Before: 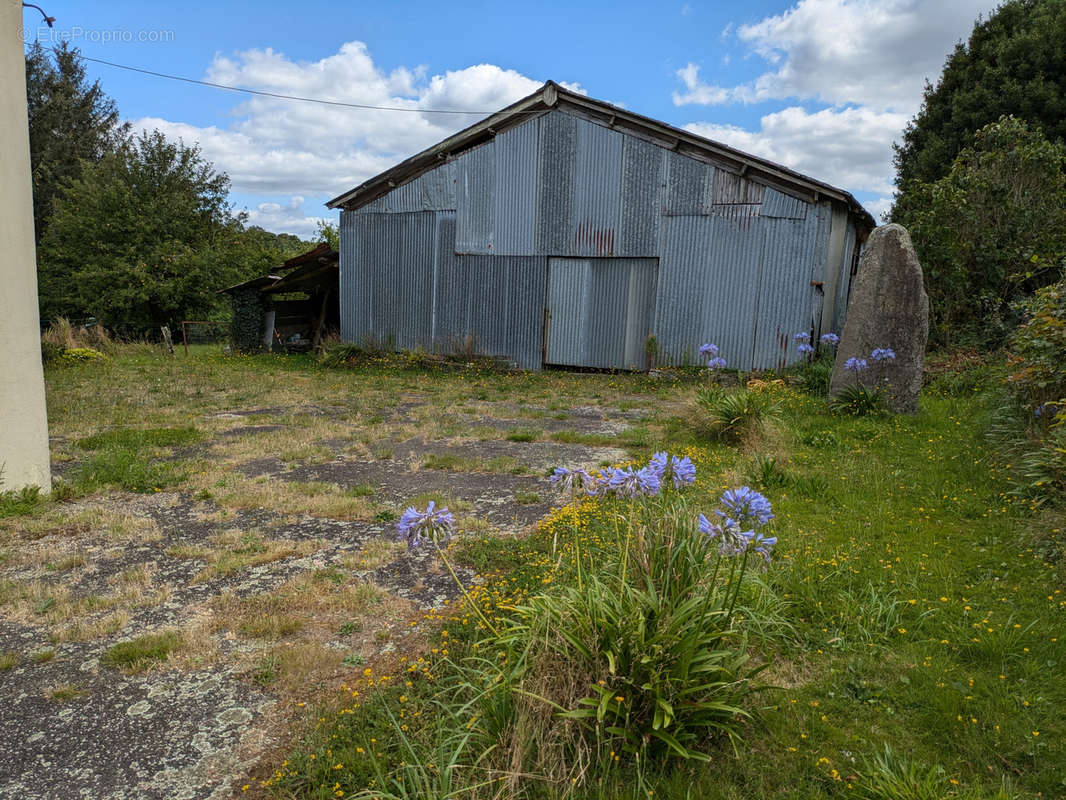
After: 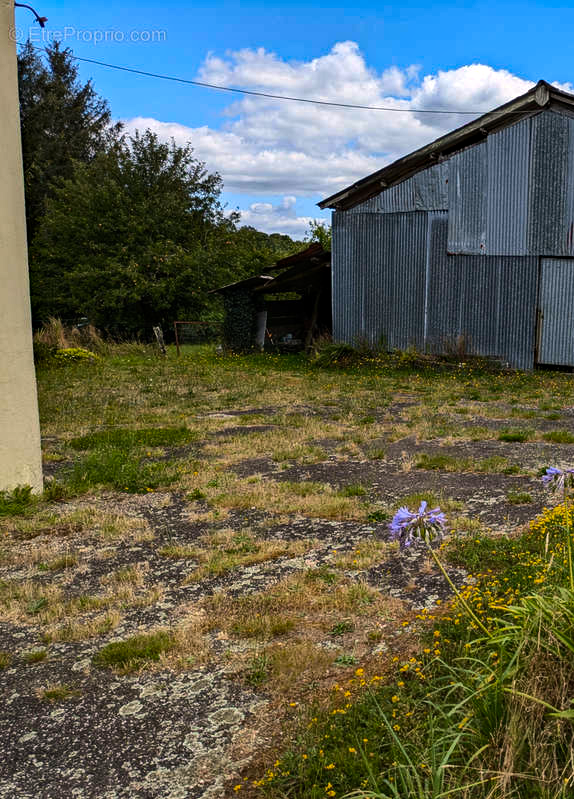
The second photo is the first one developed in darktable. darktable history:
color correction: highlights a* 3.18, highlights b* 2.07, saturation 1.22
crop: left 0.798%, right 45.276%, bottom 0.084%
exposure: exposure -0.459 EV, compensate exposure bias true, compensate highlight preservation false
shadows and highlights: shadows 43.88, white point adjustment -1.62, soften with gaussian
haze removal: strength 0.287, distance 0.255, adaptive false
tone equalizer: -8 EV -0.761 EV, -7 EV -0.694 EV, -6 EV -0.635 EV, -5 EV -0.414 EV, -3 EV 0.38 EV, -2 EV 0.6 EV, -1 EV 0.689 EV, +0 EV 0.76 EV, edges refinement/feathering 500, mask exposure compensation -1.57 EV, preserve details no
